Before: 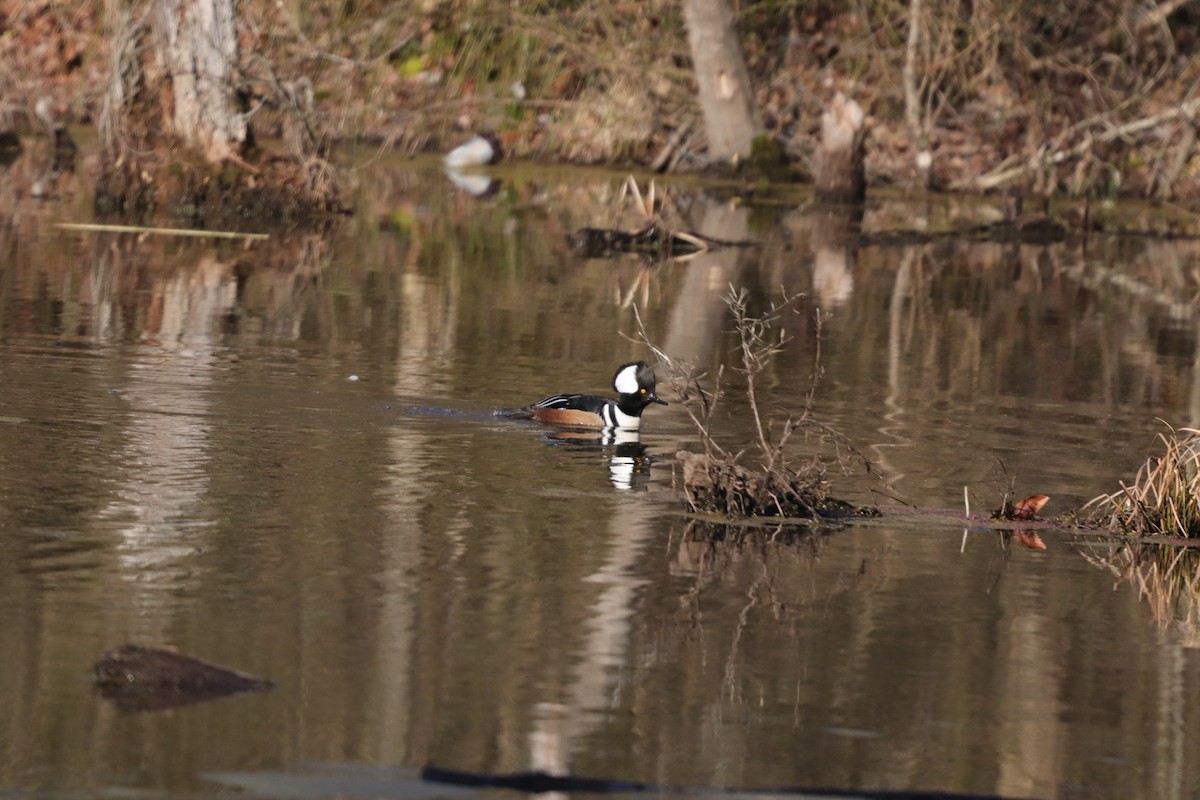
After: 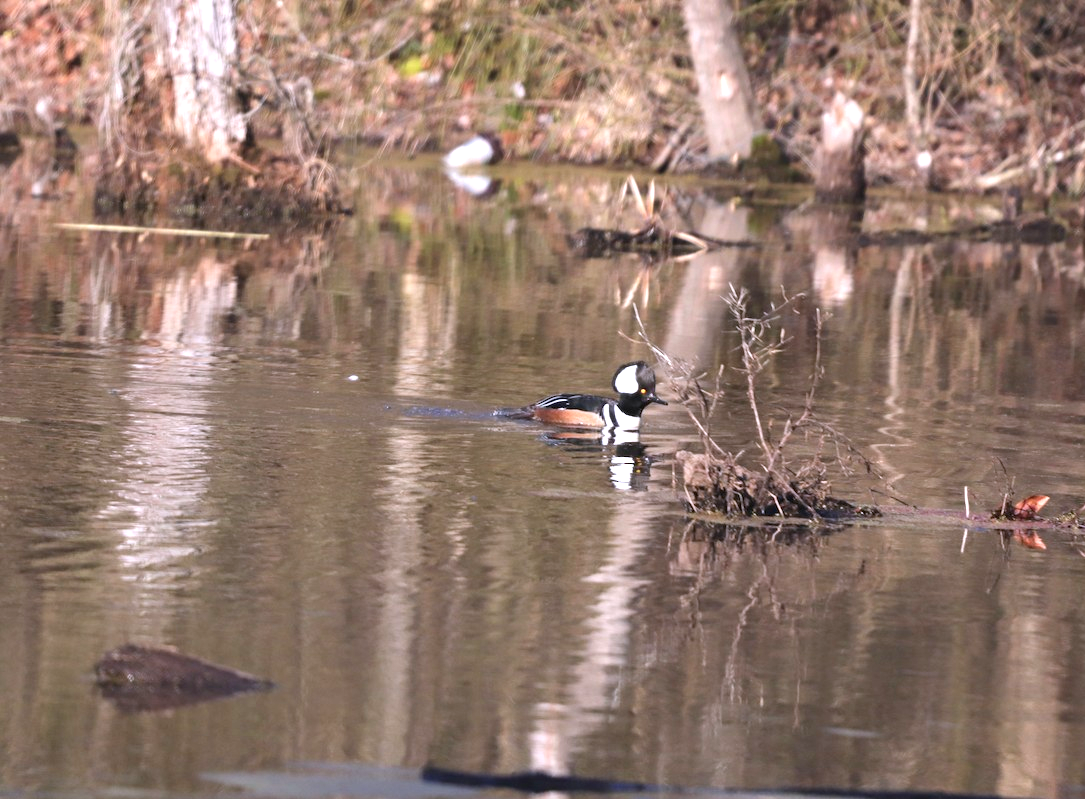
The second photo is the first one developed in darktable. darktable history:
exposure: black level correction 0, exposure 1.098 EV, compensate exposure bias true, compensate highlight preservation false
crop: right 9.517%, bottom 0.026%
color calibration: gray › normalize channels true, illuminant as shot in camera, x 0.362, y 0.384, temperature 4543.46 K, gamut compression 0.004
